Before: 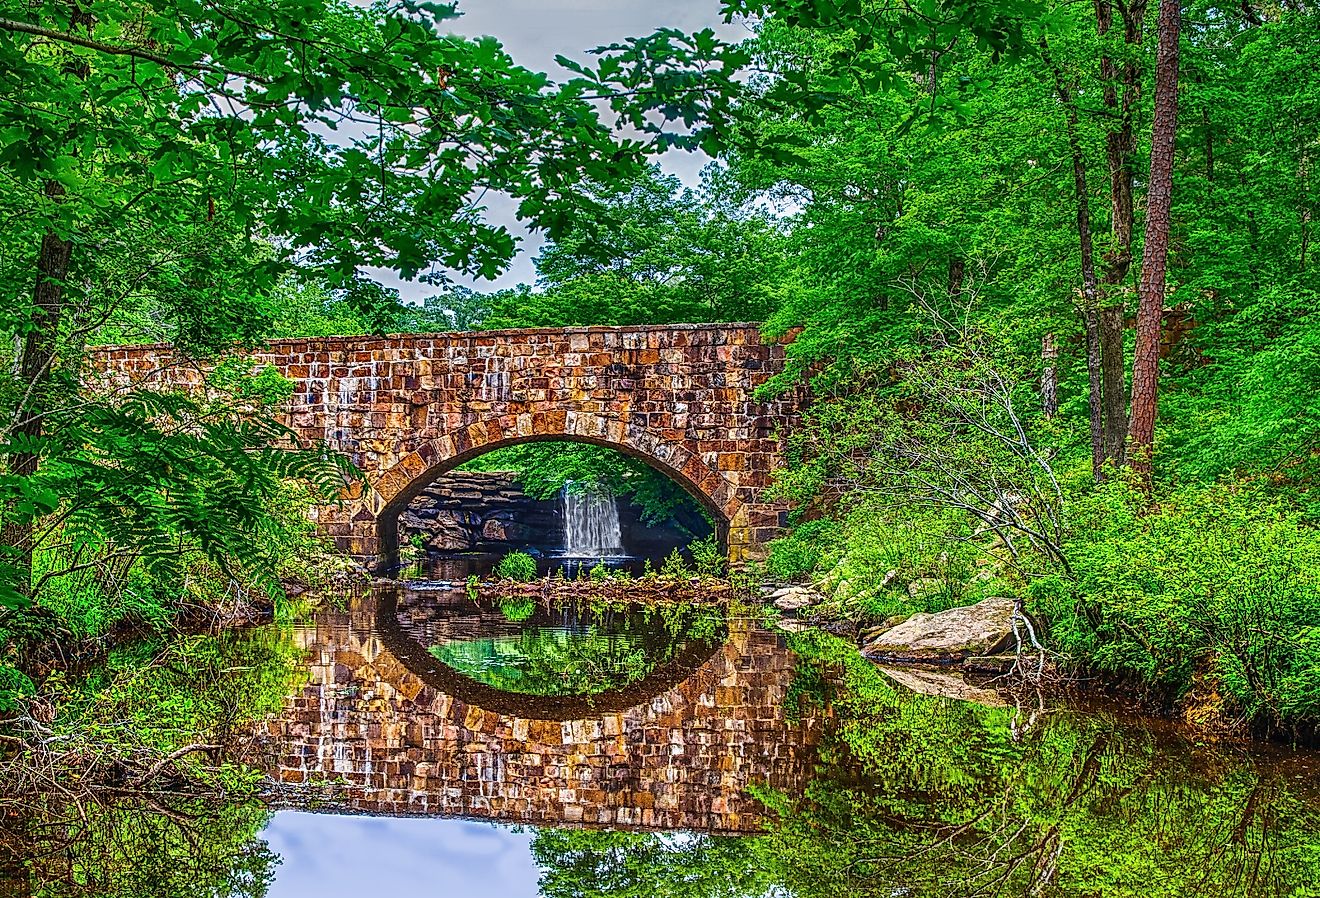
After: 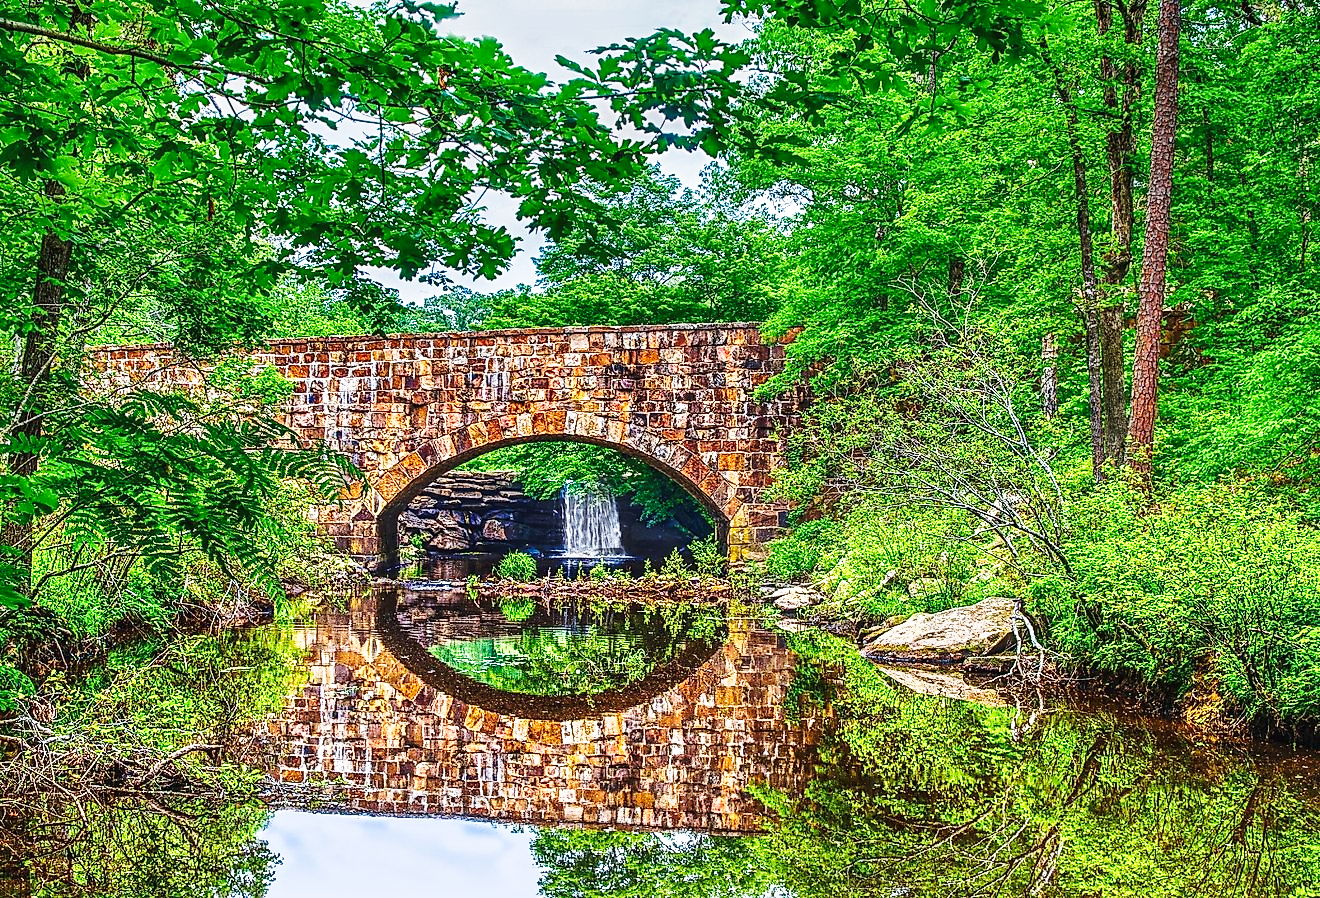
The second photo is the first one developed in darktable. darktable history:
base curve: curves: ch0 [(0, 0) (0.036, 0.037) (0.121, 0.228) (0.46, 0.76) (0.859, 0.983) (1, 1)], preserve colors none
tone curve: curves: ch0 [(0, 0) (0.003, 0.005) (0.011, 0.019) (0.025, 0.04) (0.044, 0.064) (0.069, 0.095) (0.1, 0.129) (0.136, 0.169) (0.177, 0.207) (0.224, 0.247) (0.277, 0.298) (0.335, 0.354) (0.399, 0.416) (0.468, 0.478) (0.543, 0.553) (0.623, 0.634) (0.709, 0.709) (0.801, 0.817) (0.898, 0.912) (1, 1)], preserve colors none
